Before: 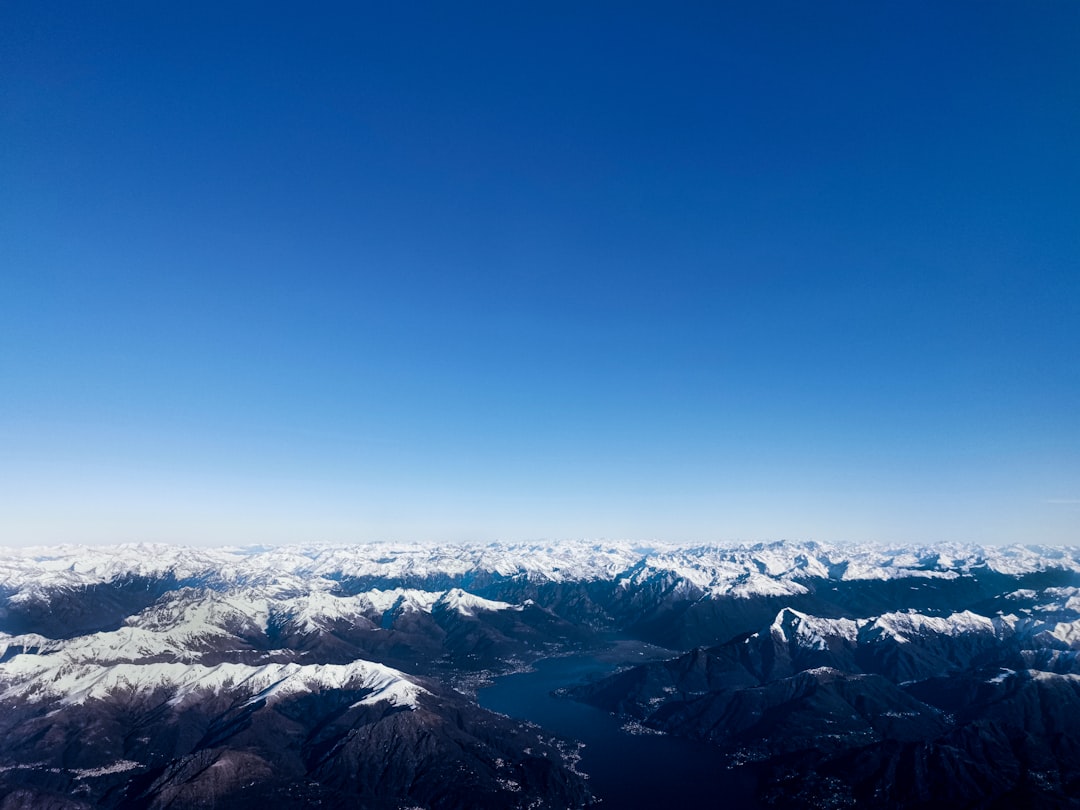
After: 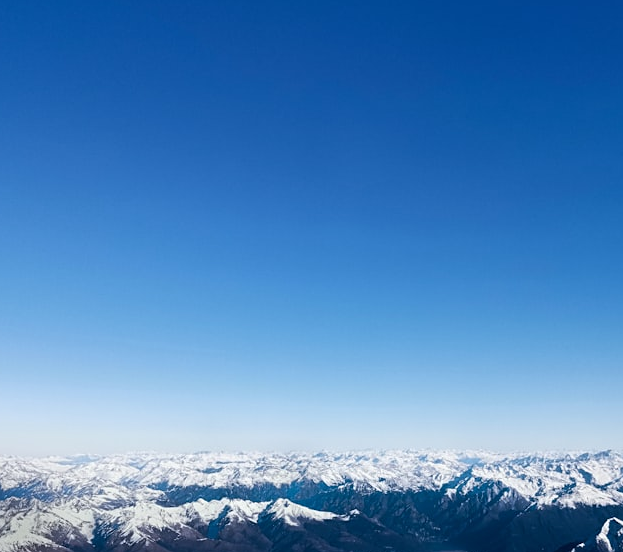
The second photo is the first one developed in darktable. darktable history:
crop: left 16.202%, top 11.208%, right 26.045%, bottom 20.557%
sharpen: amount 0.2
